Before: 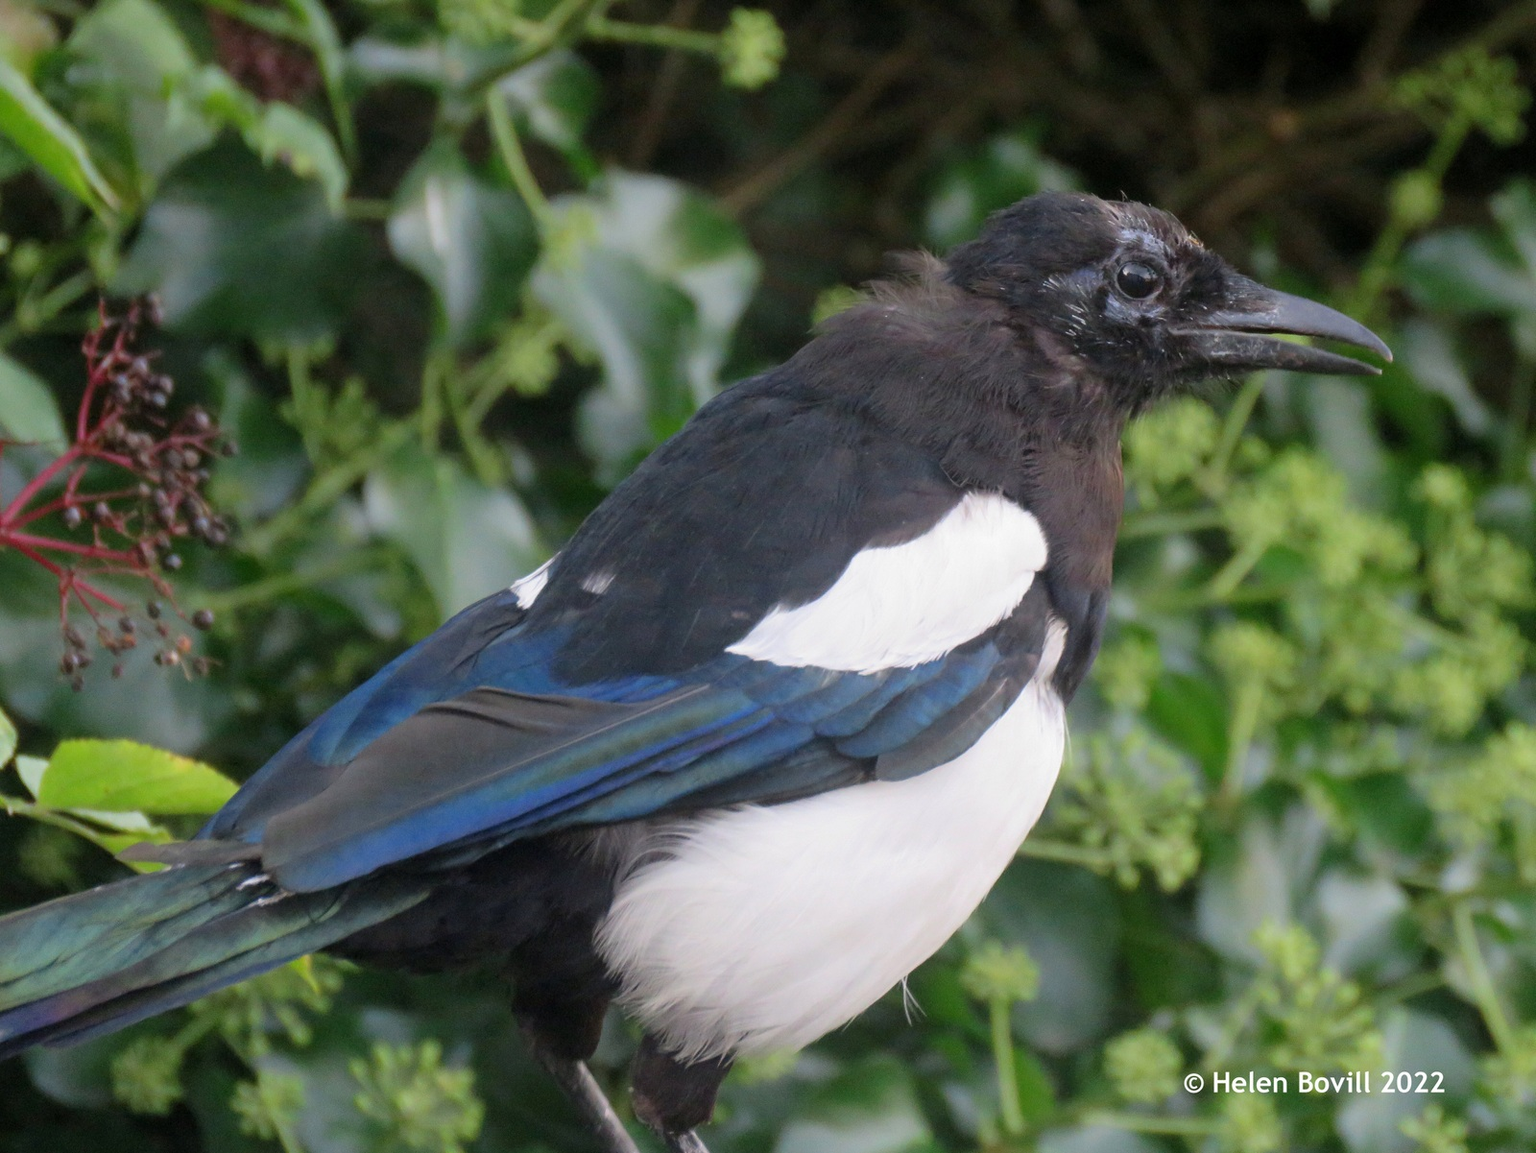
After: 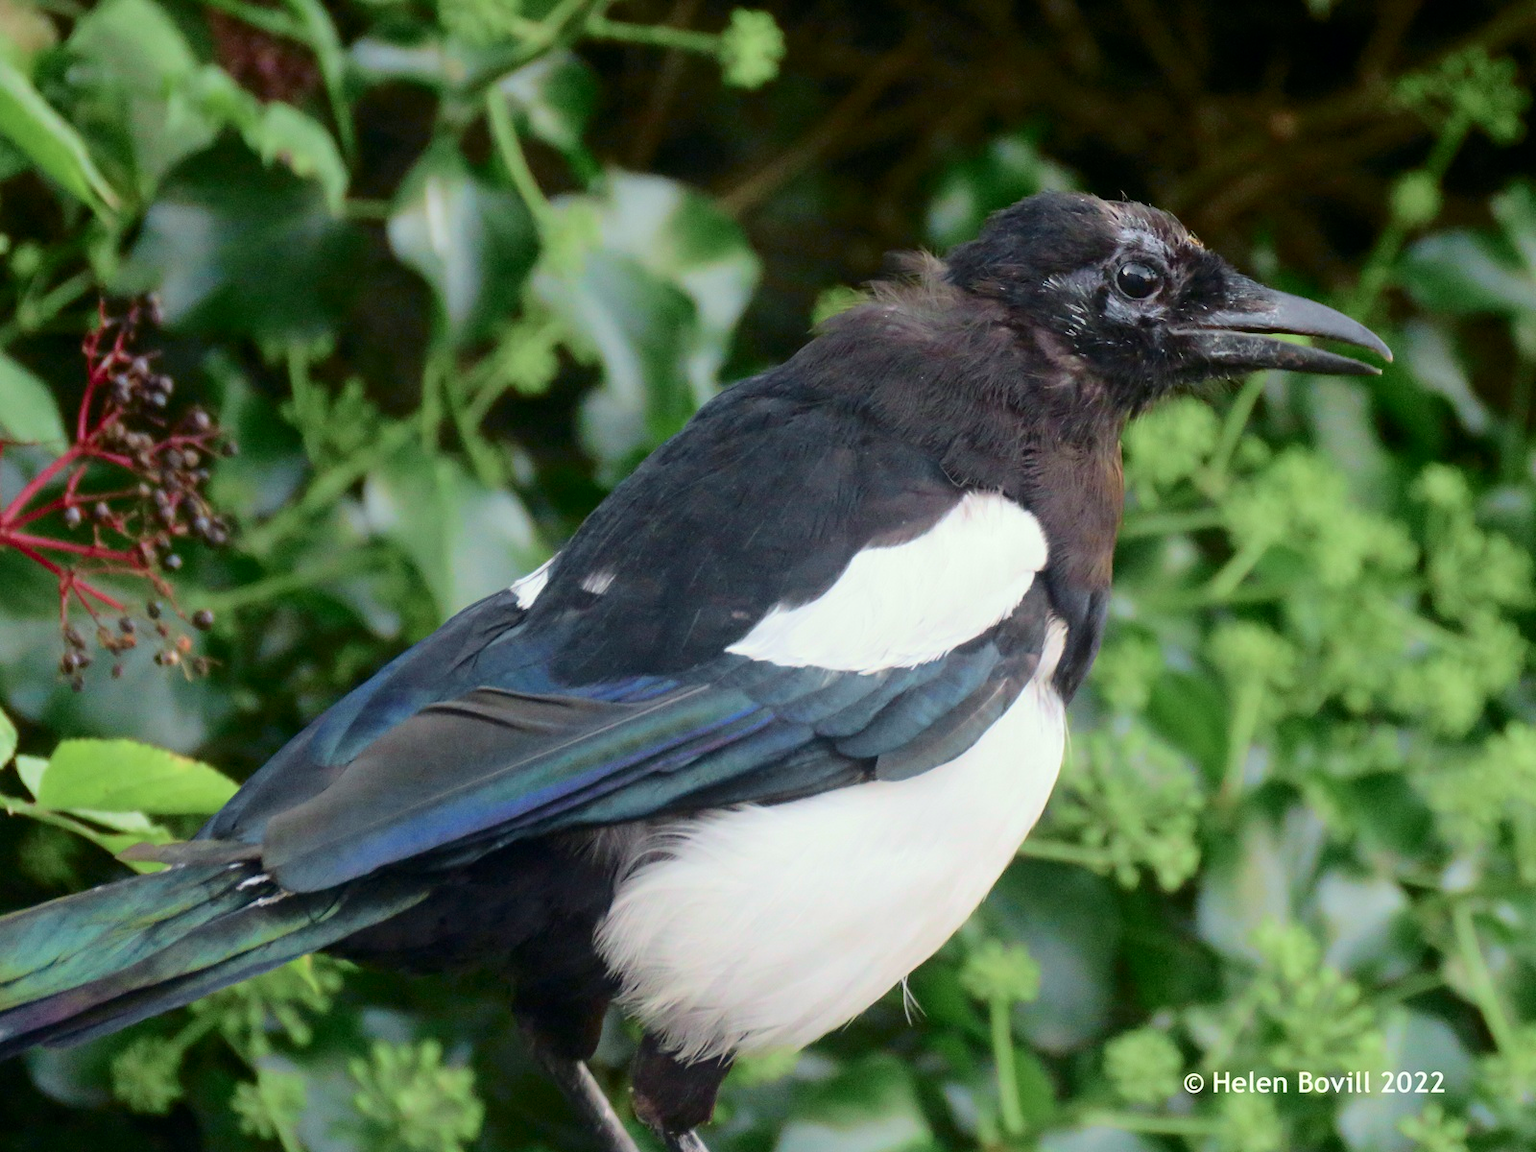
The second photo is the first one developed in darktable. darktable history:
tone curve: curves: ch0 [(0, 0) (0.033, 0.016) (0.171, 0.127) (0.33, 0.331) (0.432, 0.475) (0.601, 0.665) (0.843, 0.876) (1, 1)]; ch1 [(0, 0) (0.339, 0.349) (0.445, 0.42) (0.476, 0.47) (0.501, 0.499) (0.516, 0.525) (0.548, 0.563) (0.584, 0.633) (0.728, 0.746) (1, 1)]; ch2 [(0, 0) (0.327, 0.324) (0.417, 0.44) (0.46, 0.453) (0.502, 0.498) (0.517, 0.524) (0.53, 0.554) (0.579, 0.599) (0.745, 0.704) (1, 1)], color space Lab, independent channels, preserve colors none
color correction: highlights a* -4.73, highlights b* 5.06, saturation 0.97
